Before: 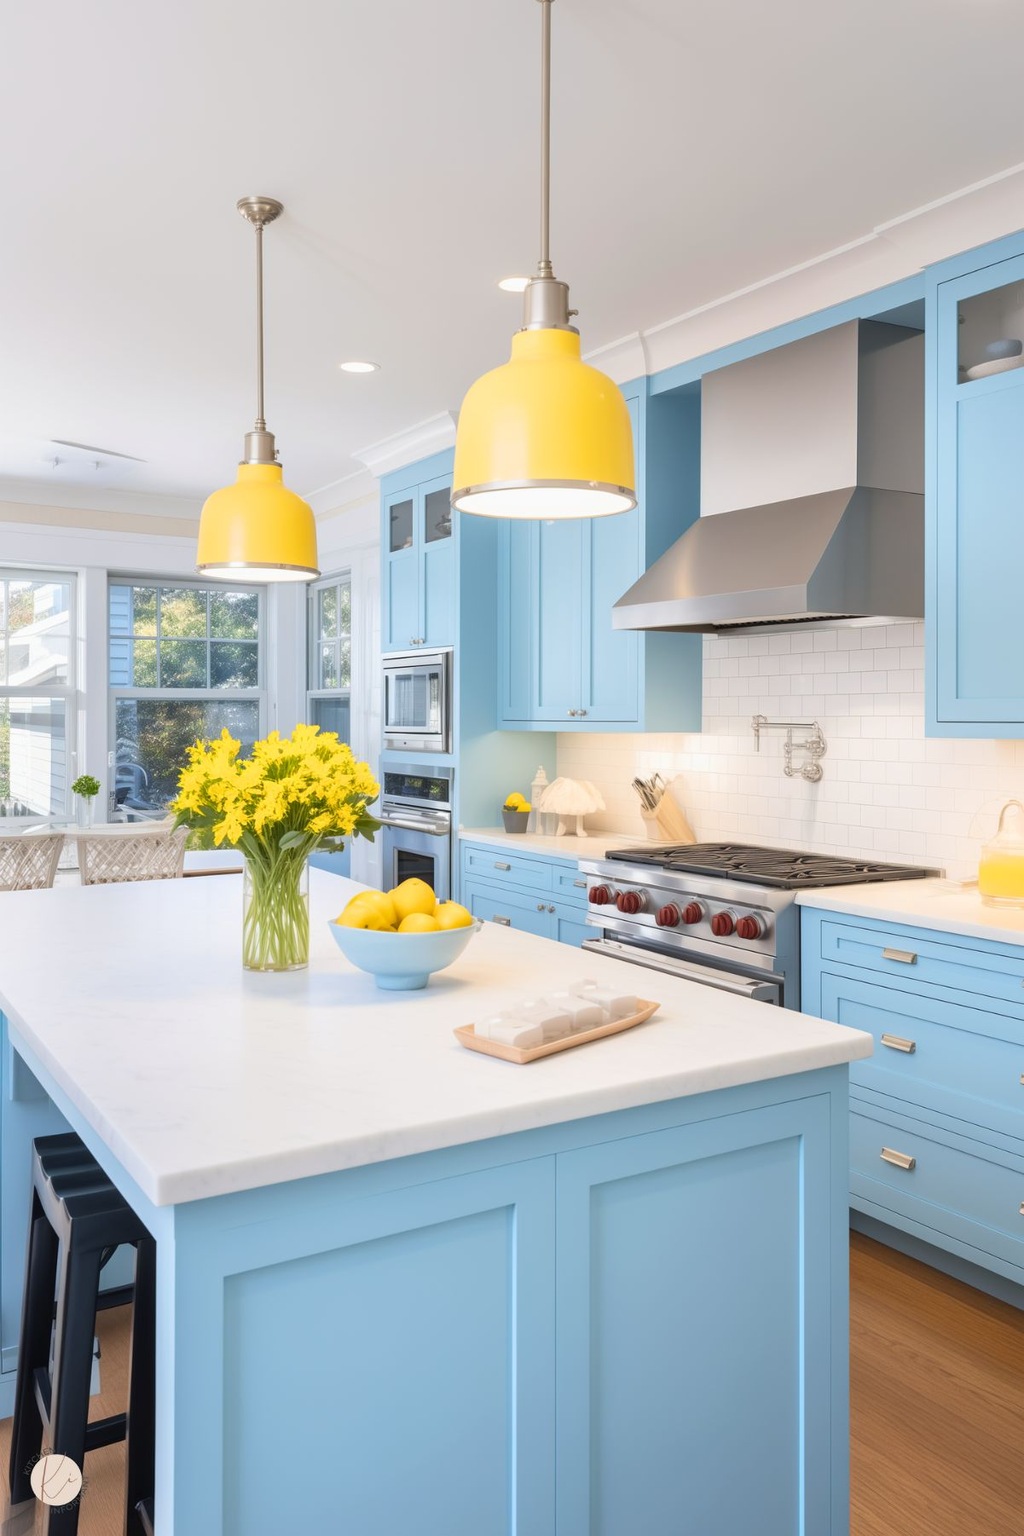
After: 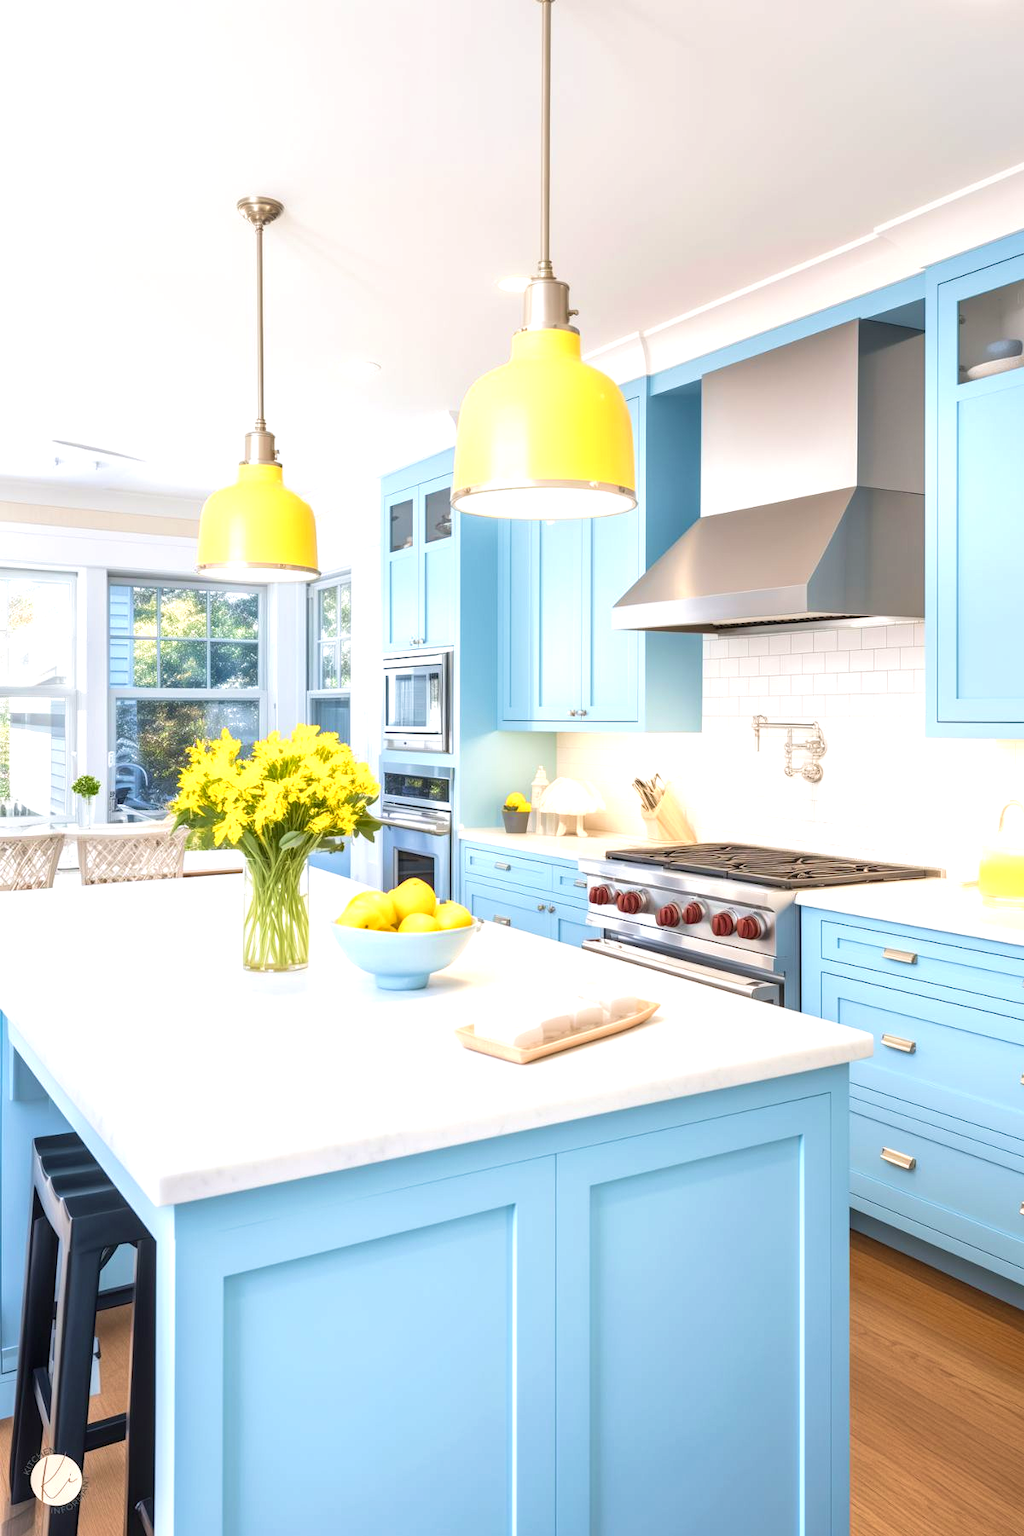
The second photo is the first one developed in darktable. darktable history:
local contrast: detail 130%
exposure: exposure 0.602 EV, compensate highlight preservation false
velvia: on, module defaults
